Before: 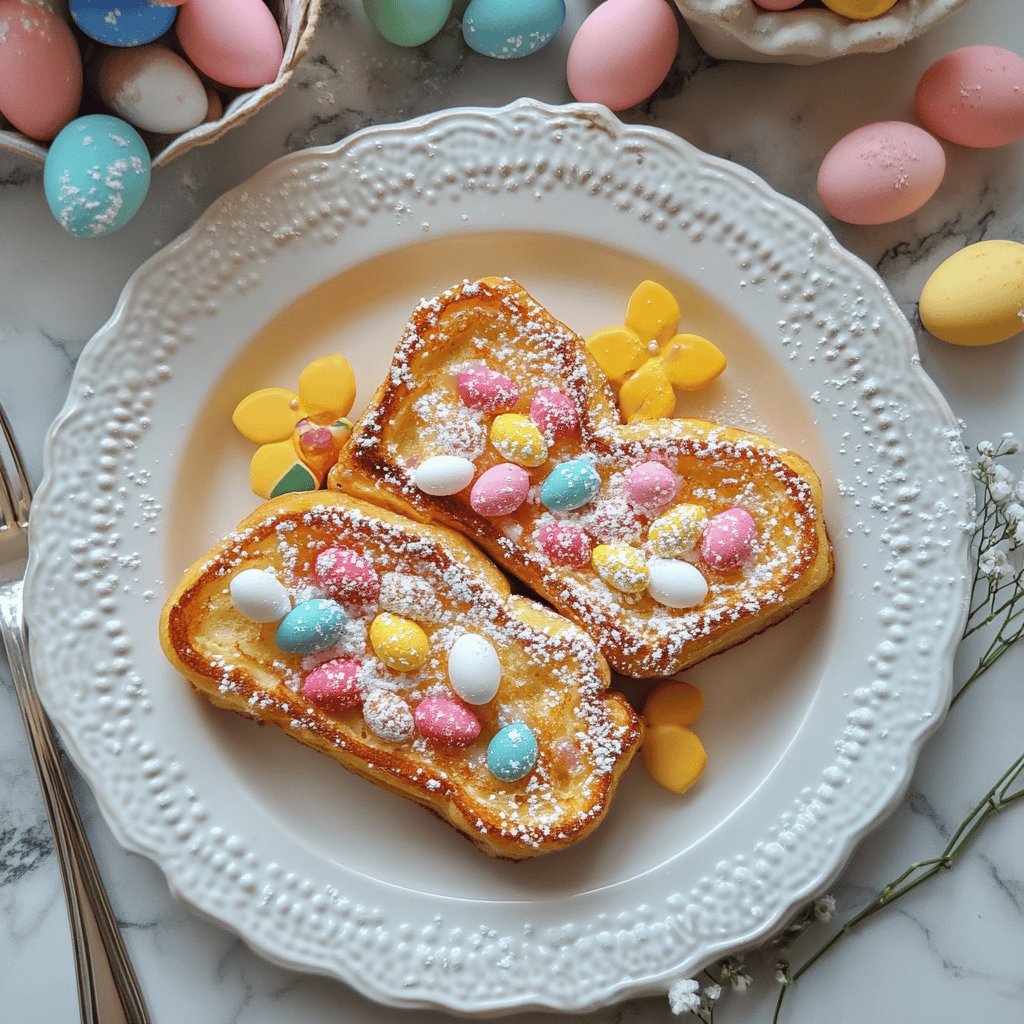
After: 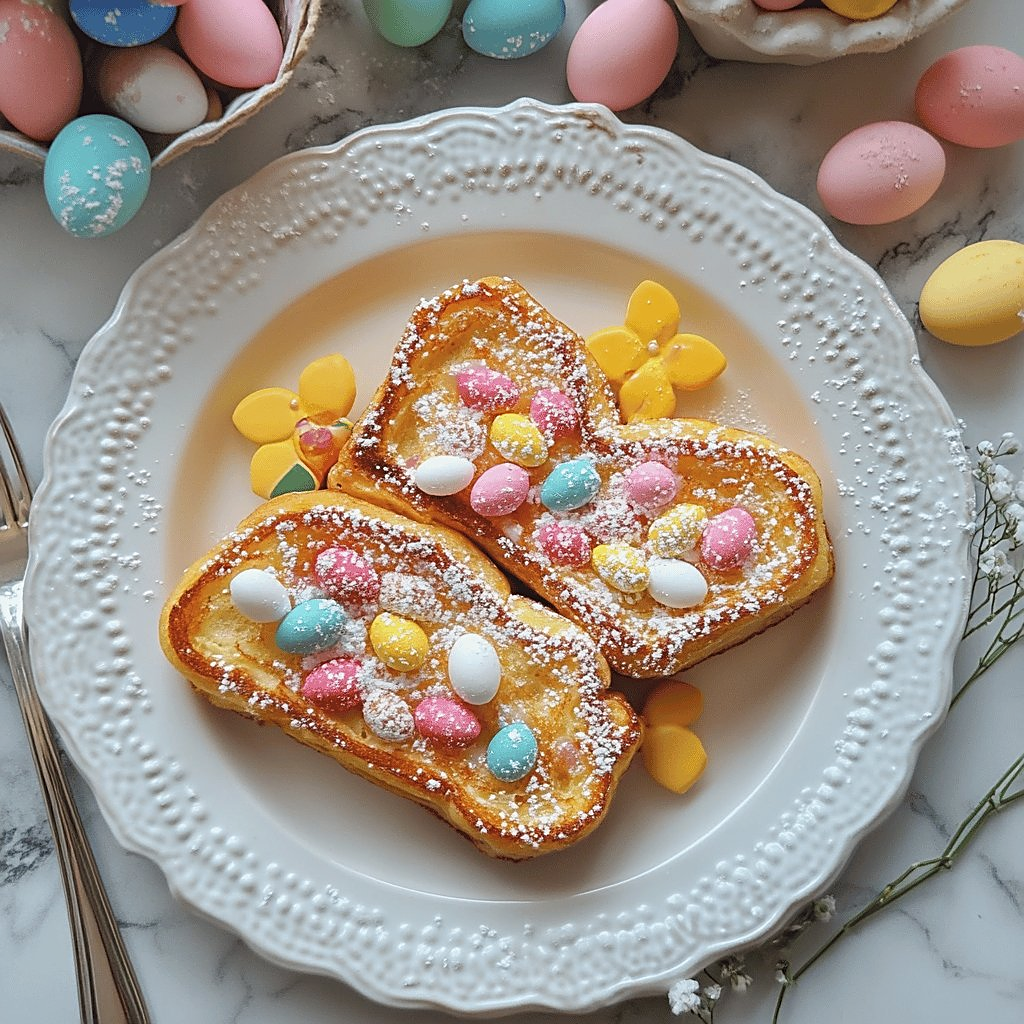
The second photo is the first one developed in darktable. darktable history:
contrast equalizer: octaves 7, y [[0.6 ×6], [0.55 ×6], [0 ×6], [0 ×6], [0 ×6]], mix -0.193
sharpen: on, module defaults
